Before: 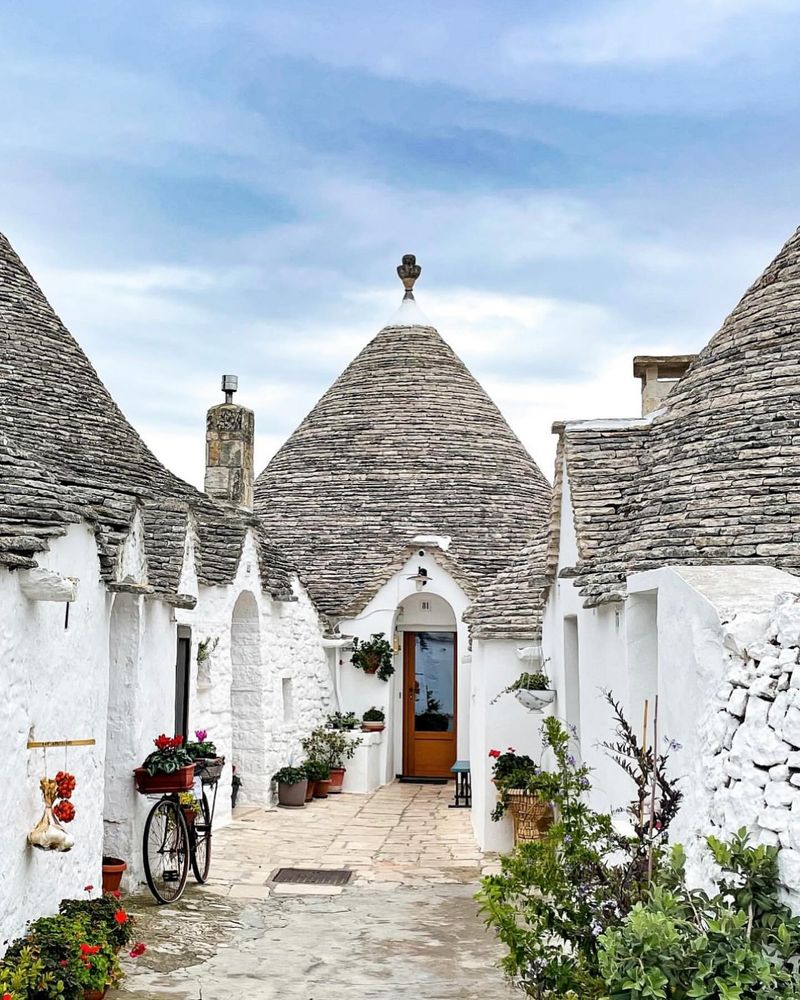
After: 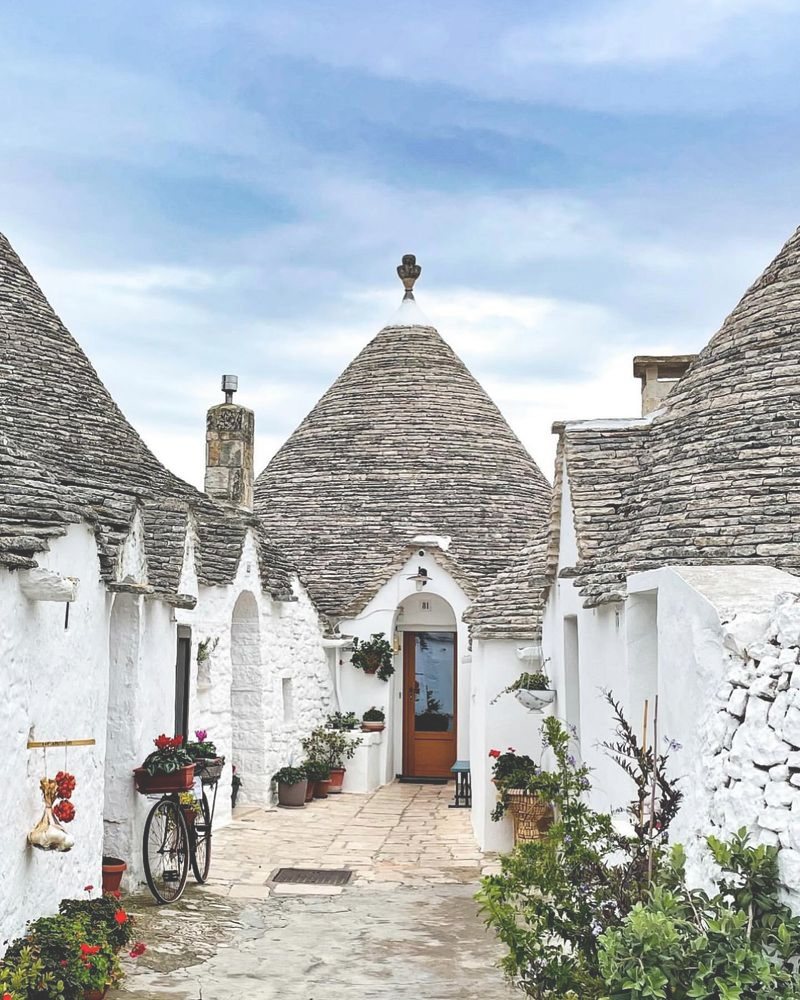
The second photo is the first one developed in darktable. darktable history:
exposure: black level correction -0.029, compensate exposure bias true, compensate highlight preservation false
